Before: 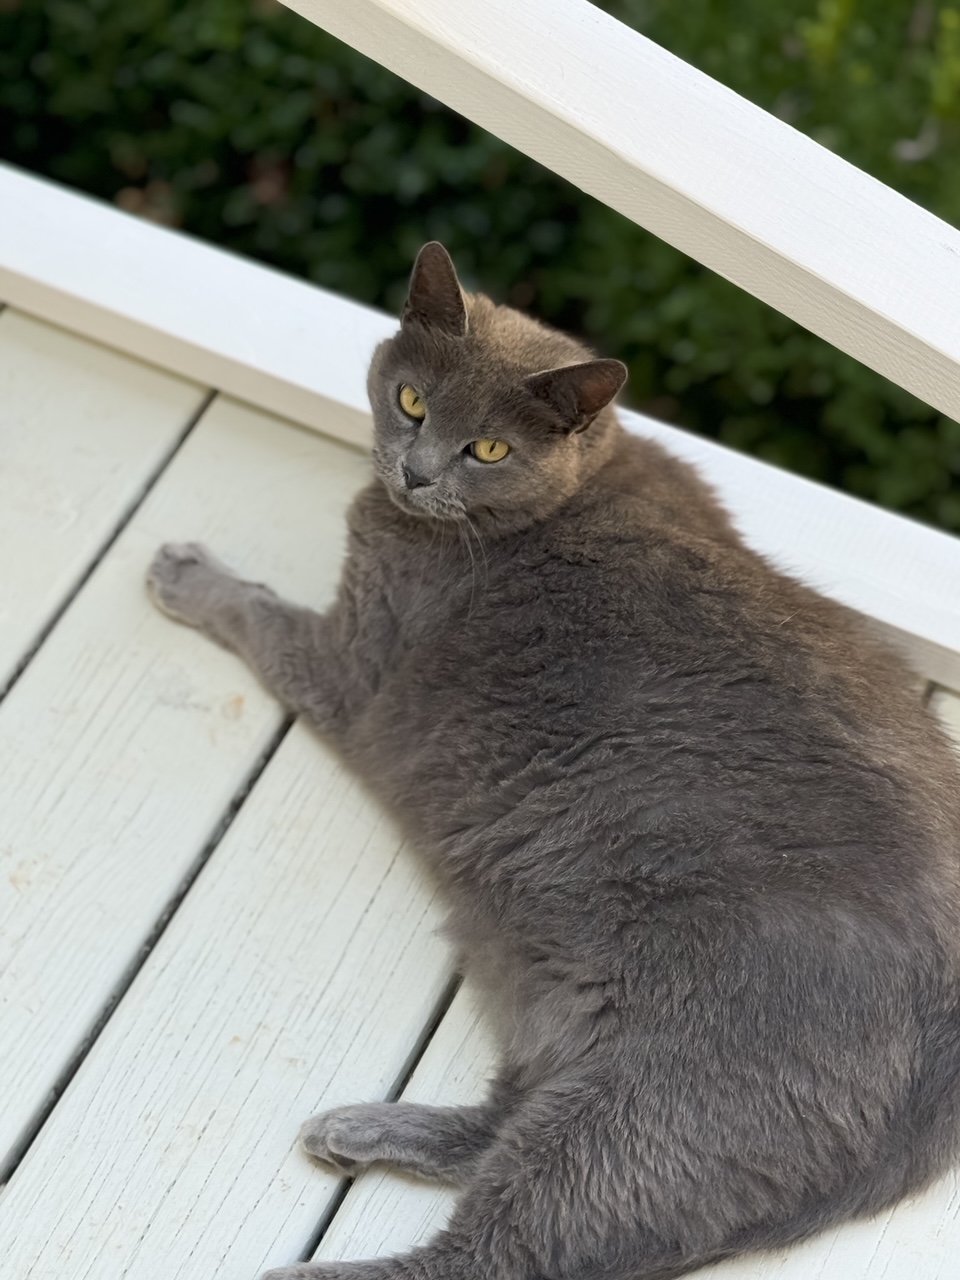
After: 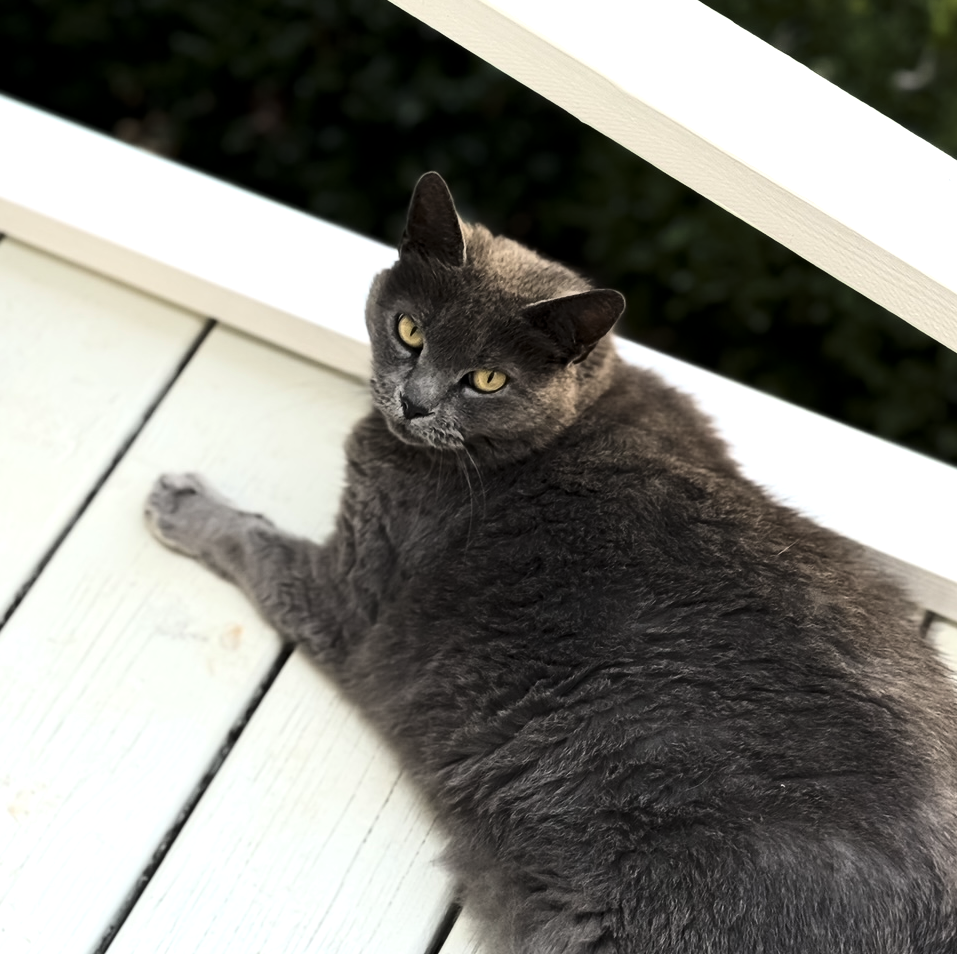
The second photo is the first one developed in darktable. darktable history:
crop: left 0.272%, top 5.504%, bottom 19.92%
contrast brightness saturation: contrast 0.238, brightness 0.095
levels: levels [0, 0.618, 1]
exposure: black level correction 0.001, exposure 0.499 EV, compensate exposure bias true, compensate highlight preservation false
